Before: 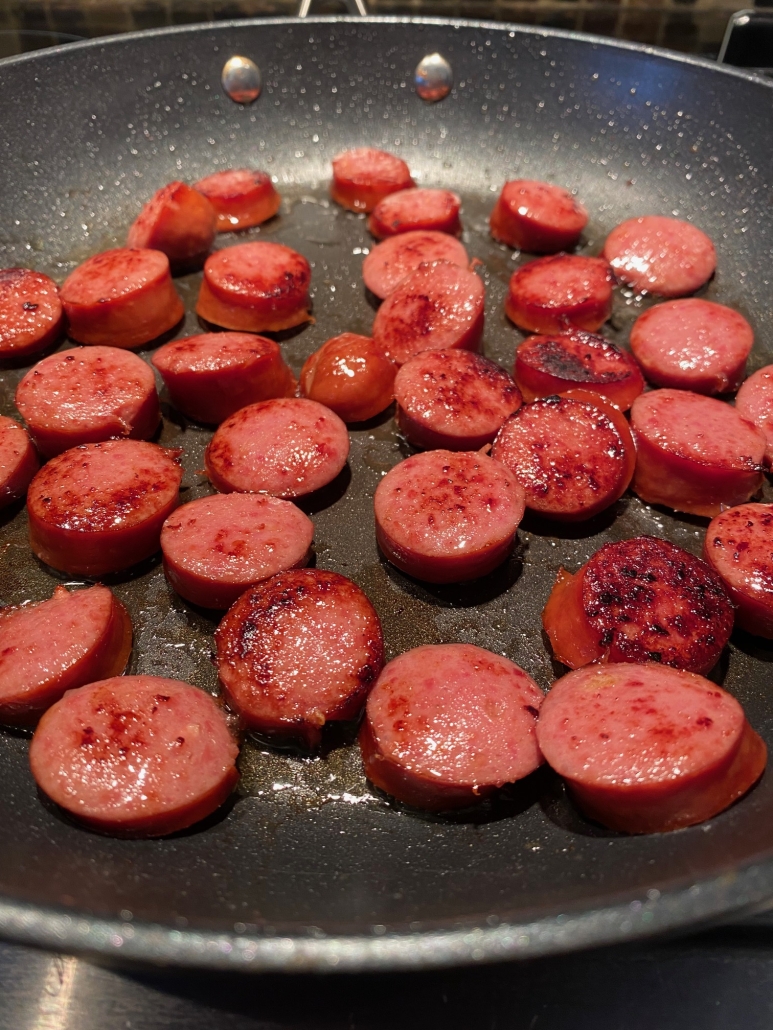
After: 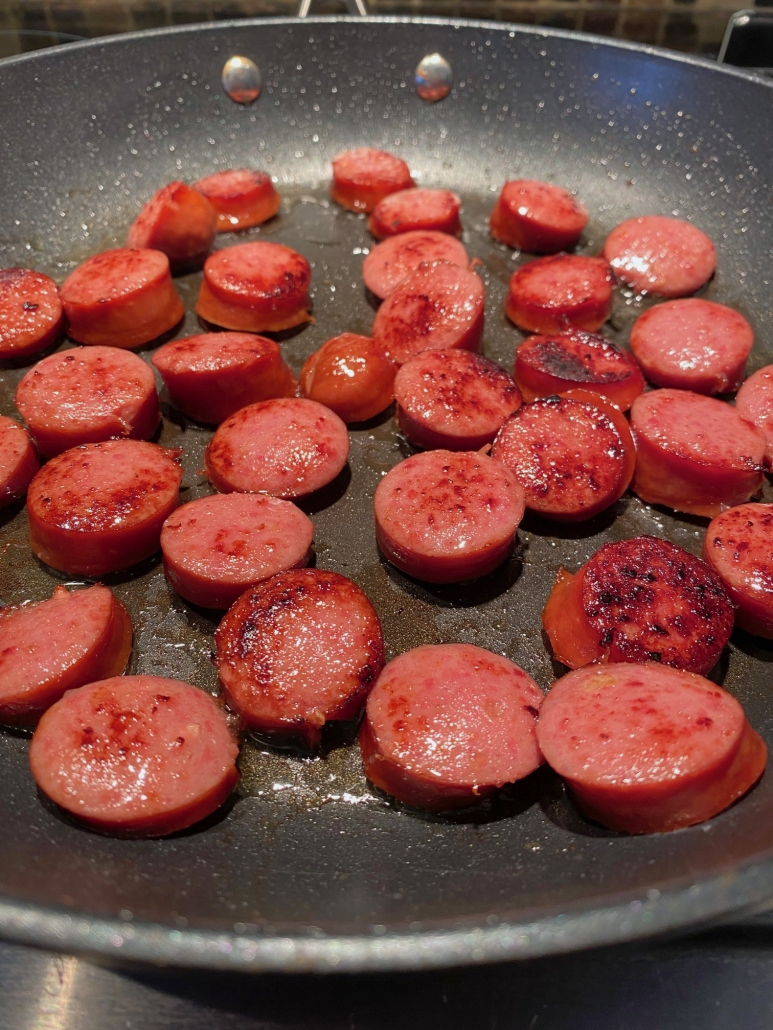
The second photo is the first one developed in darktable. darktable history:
white balance: red 0.988, blue 1.017
shadows and highlights: on, module defaults
